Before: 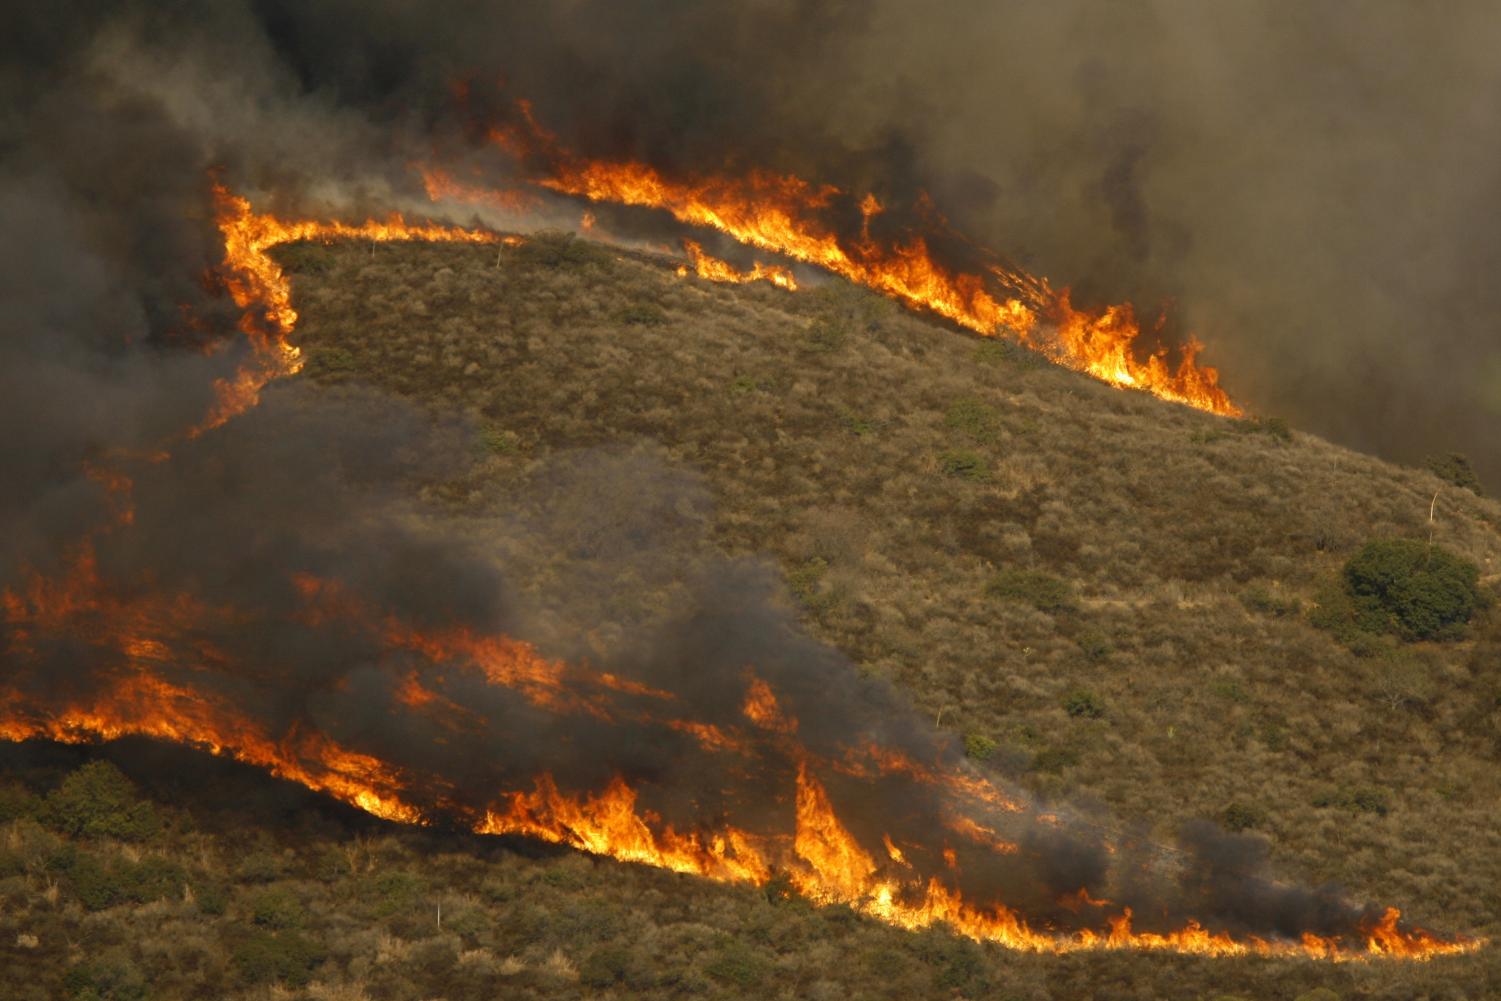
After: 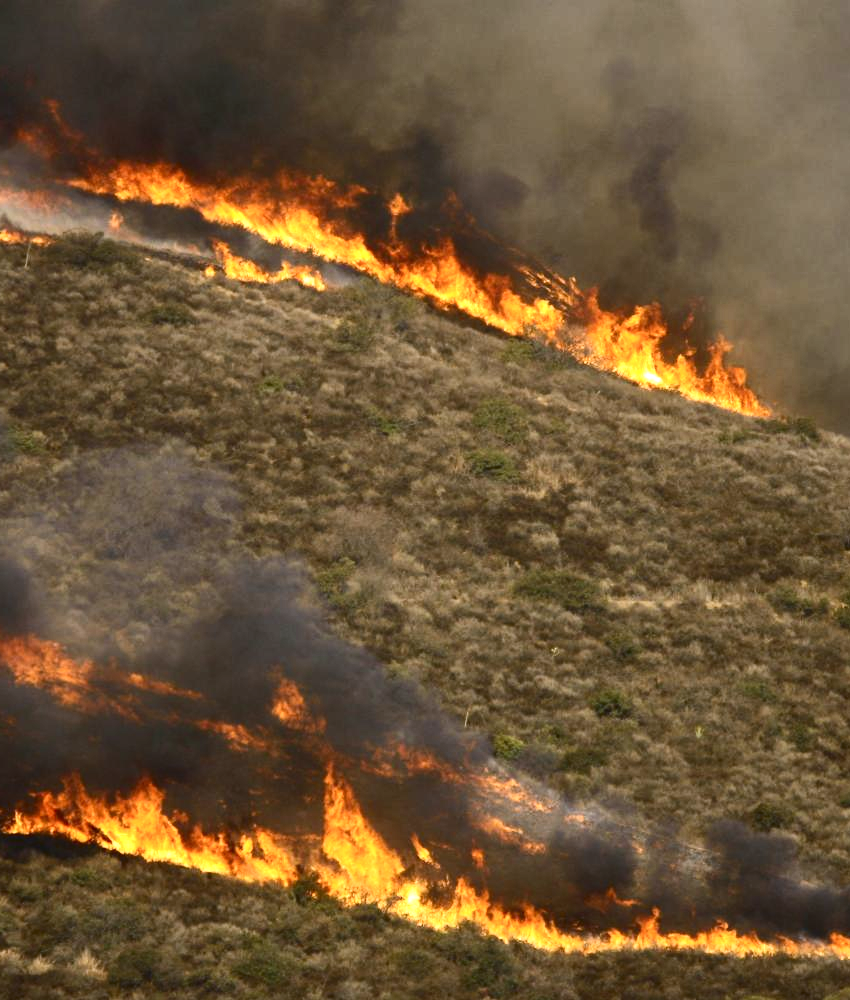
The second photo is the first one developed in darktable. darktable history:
exposure: exposure 0.6 EV, compensate highlight preservation false
contrast brightness saturation: contrast 0.28
crop: left 31.458%, top 0%, right 11.876%
white balance: red 0.967, blue 1.119, emerald 0.756
